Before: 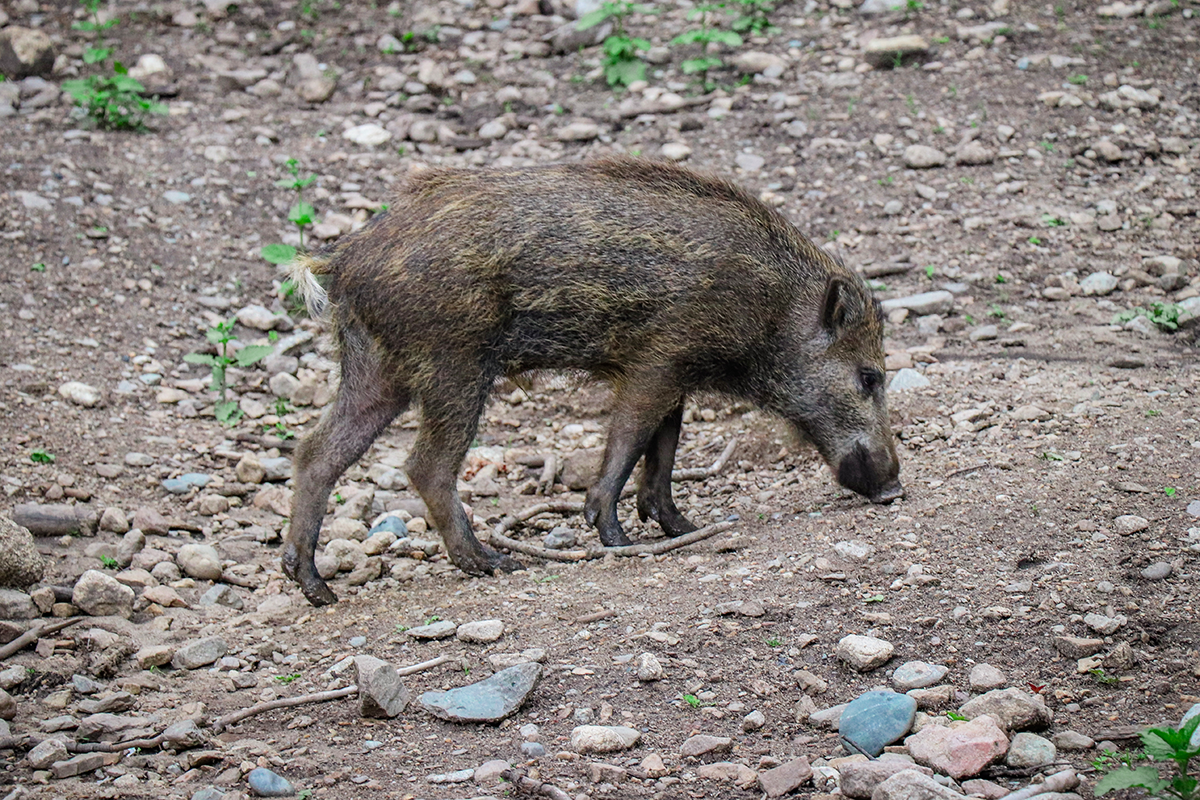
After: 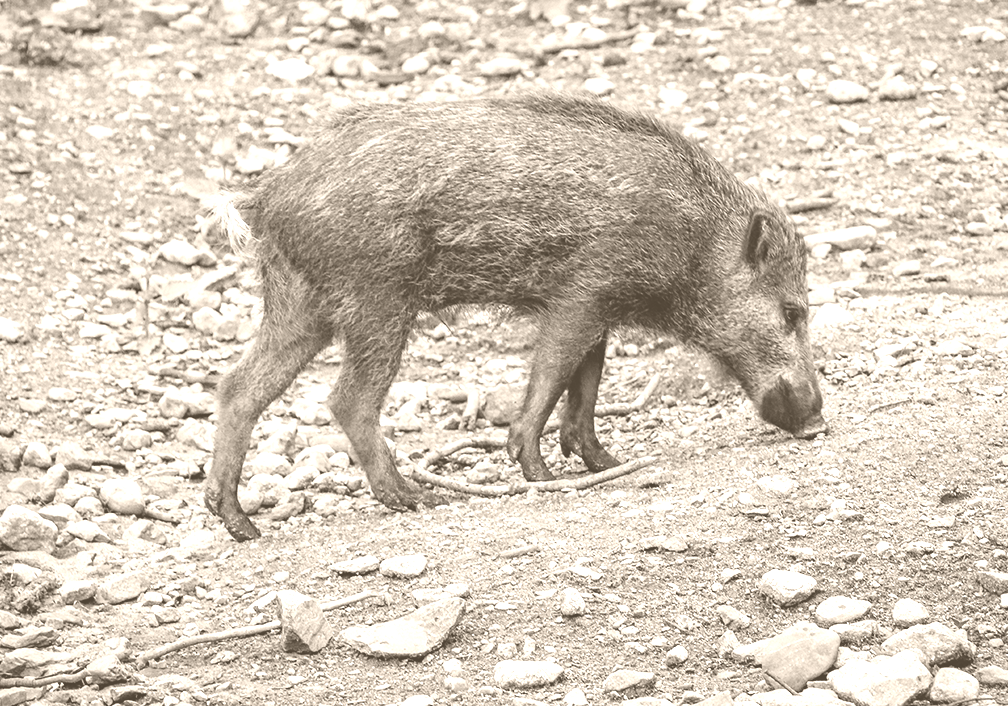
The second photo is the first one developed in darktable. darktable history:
colorize: hue 34.49°, saturation 35.33%, source mix 100%, version 1
crop: left 6.446%, top 8.188%, right 9.538%, bottom 3.548%
